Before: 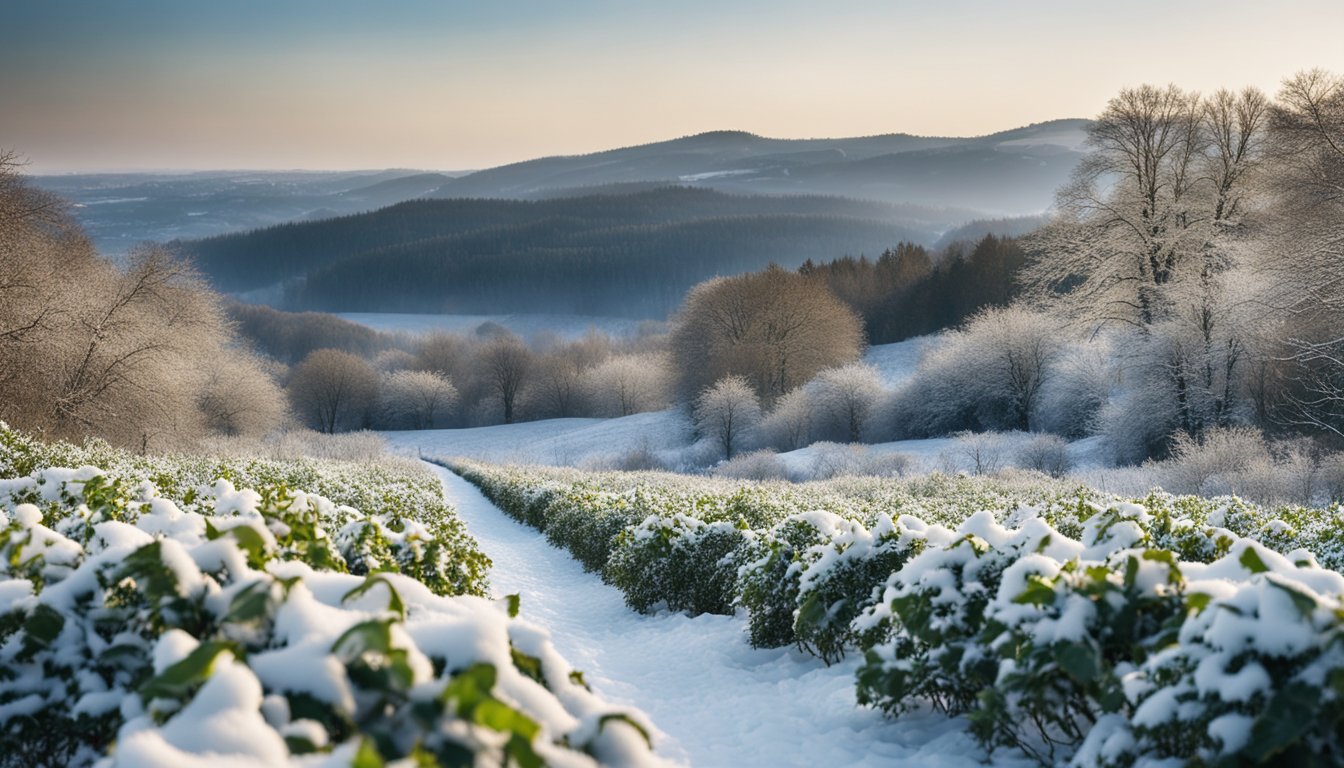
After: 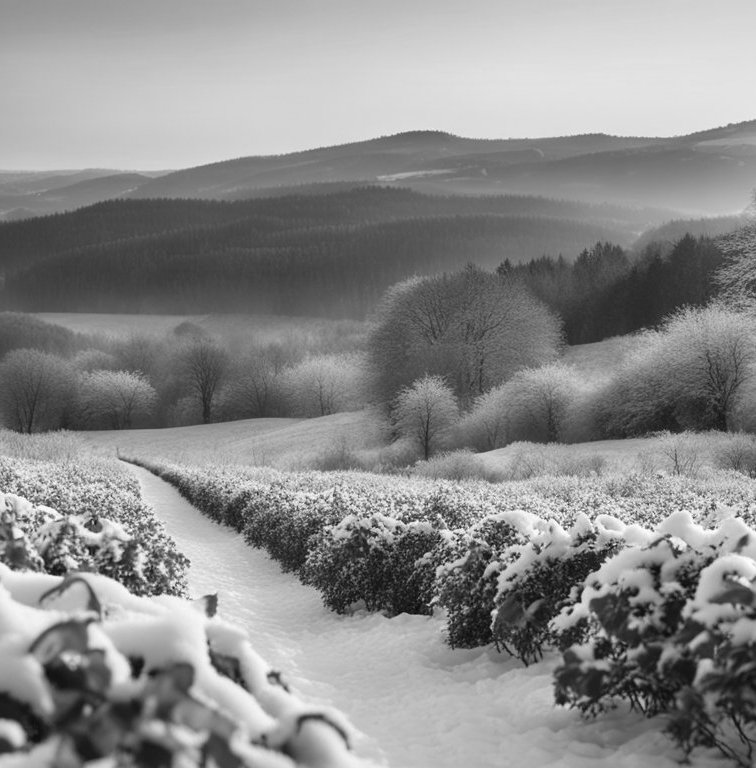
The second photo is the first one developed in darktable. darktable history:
crop and rotate: left 22.516%, right 21.234%
monochrome: on, module defaults
